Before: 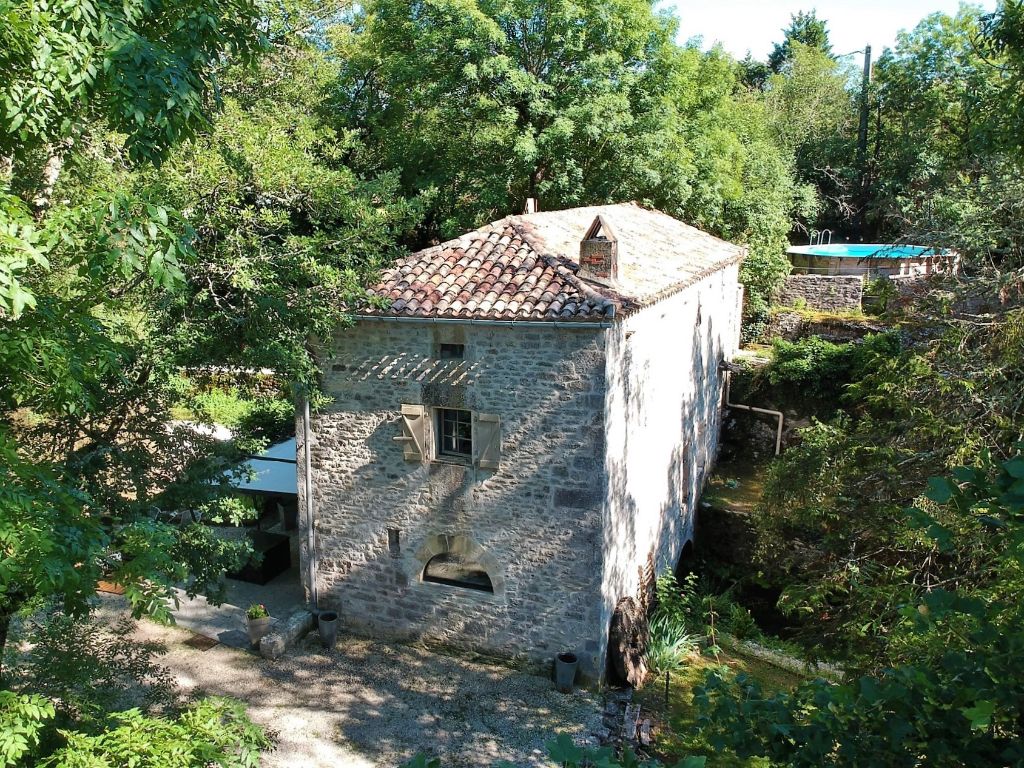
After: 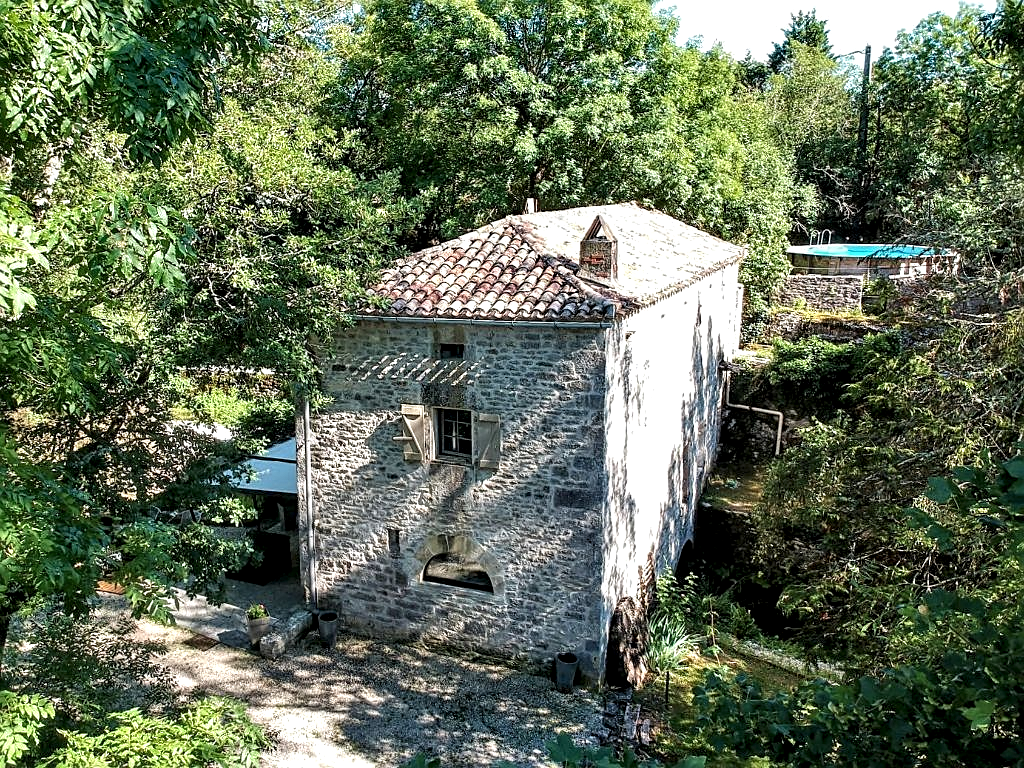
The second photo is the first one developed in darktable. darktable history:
local contrast: highlights 65%, shadows 54%, detail 169%, midtone range 0.514
sharpen: on, module defaults
